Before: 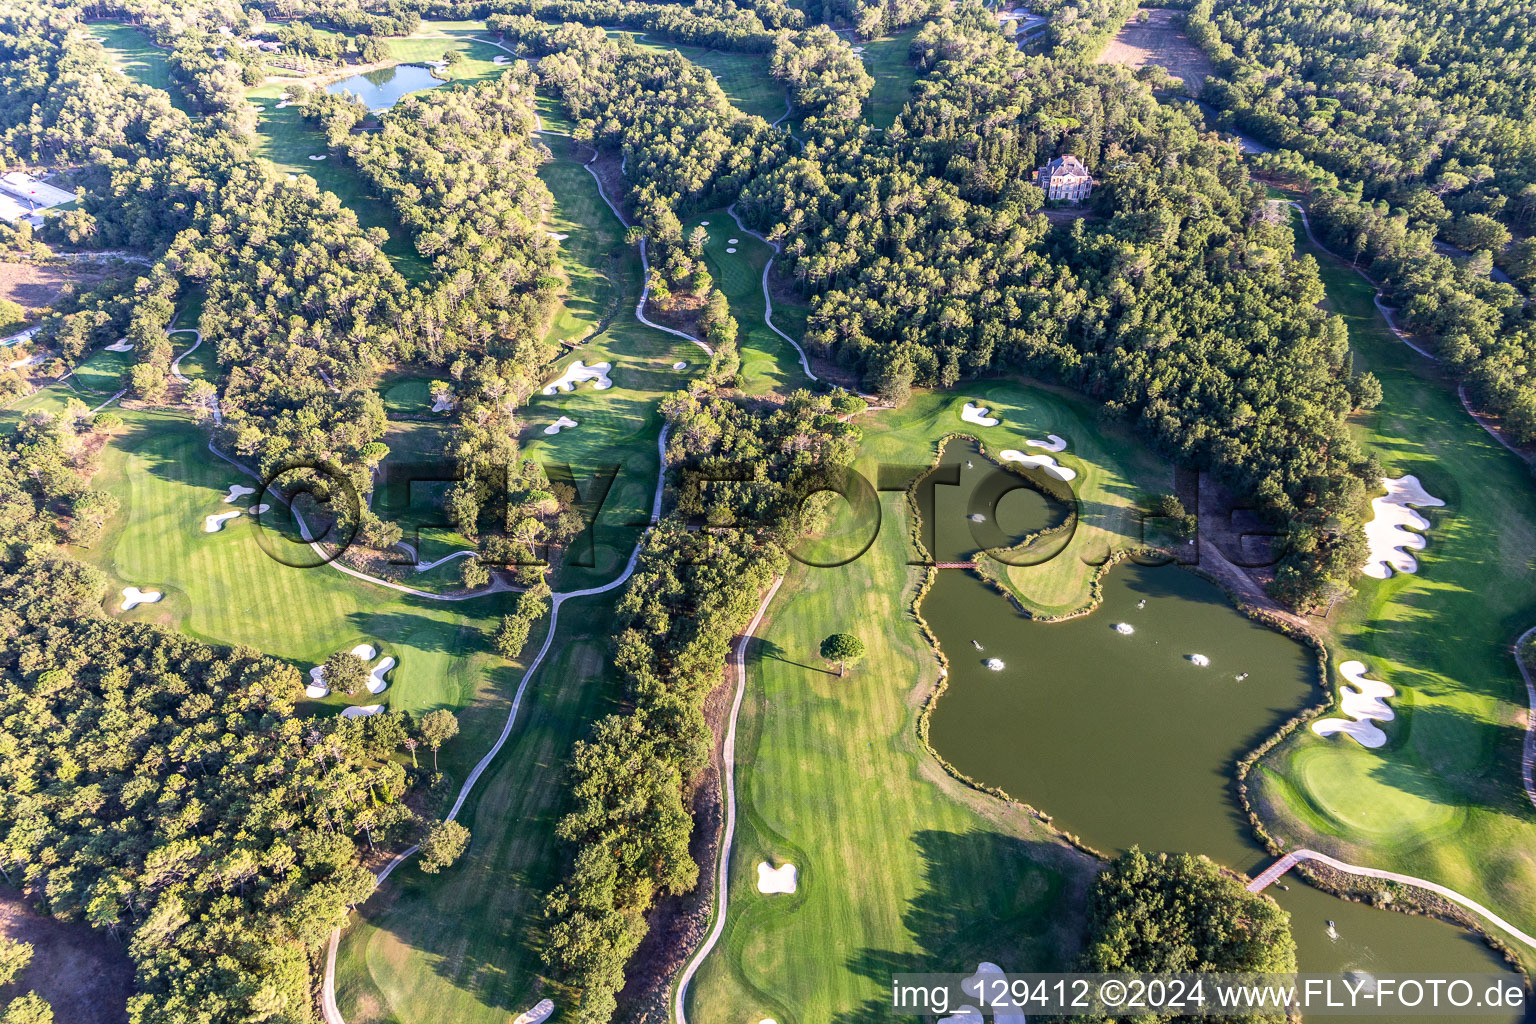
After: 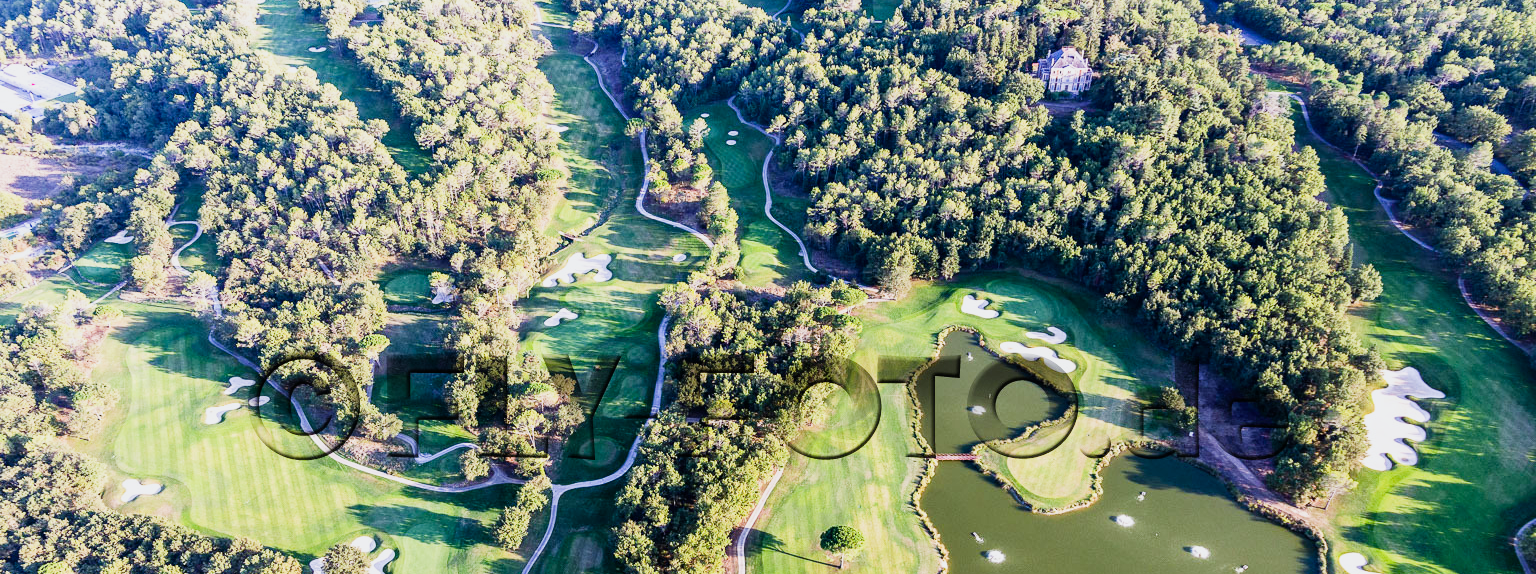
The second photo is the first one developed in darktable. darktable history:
crop and rotate: top 10.605%, bottom 33.274%
white balance: red 0.976, blue 1.04
sigmoid: on, module defaults
exposure: exposure 0.7 EV, compensate highlight preservation false
